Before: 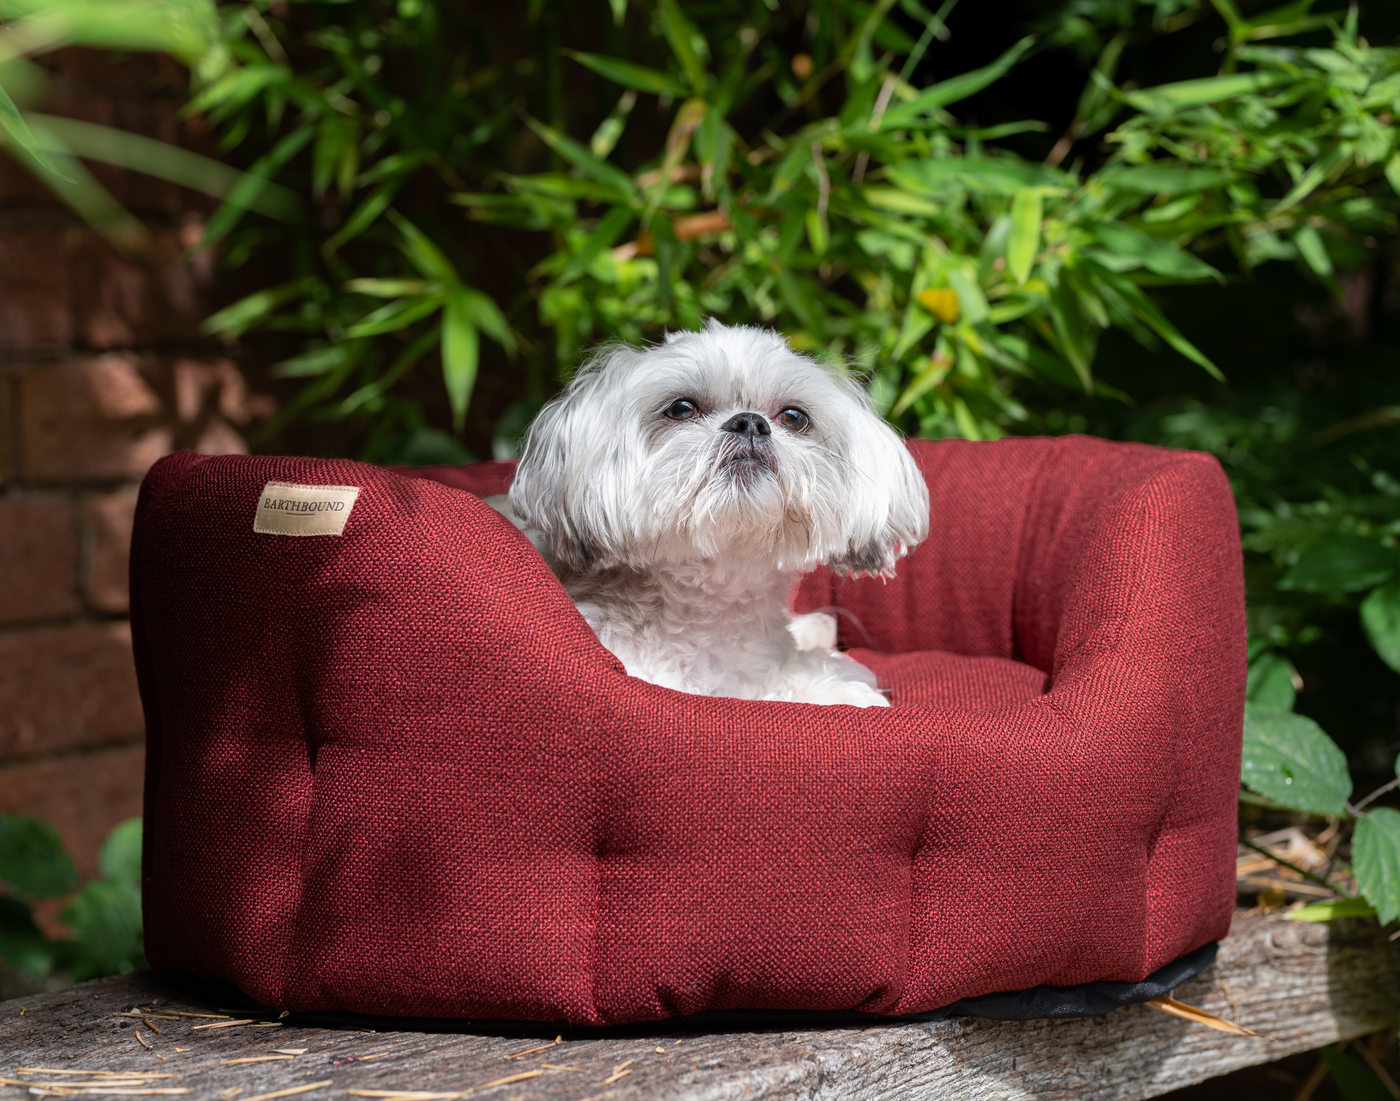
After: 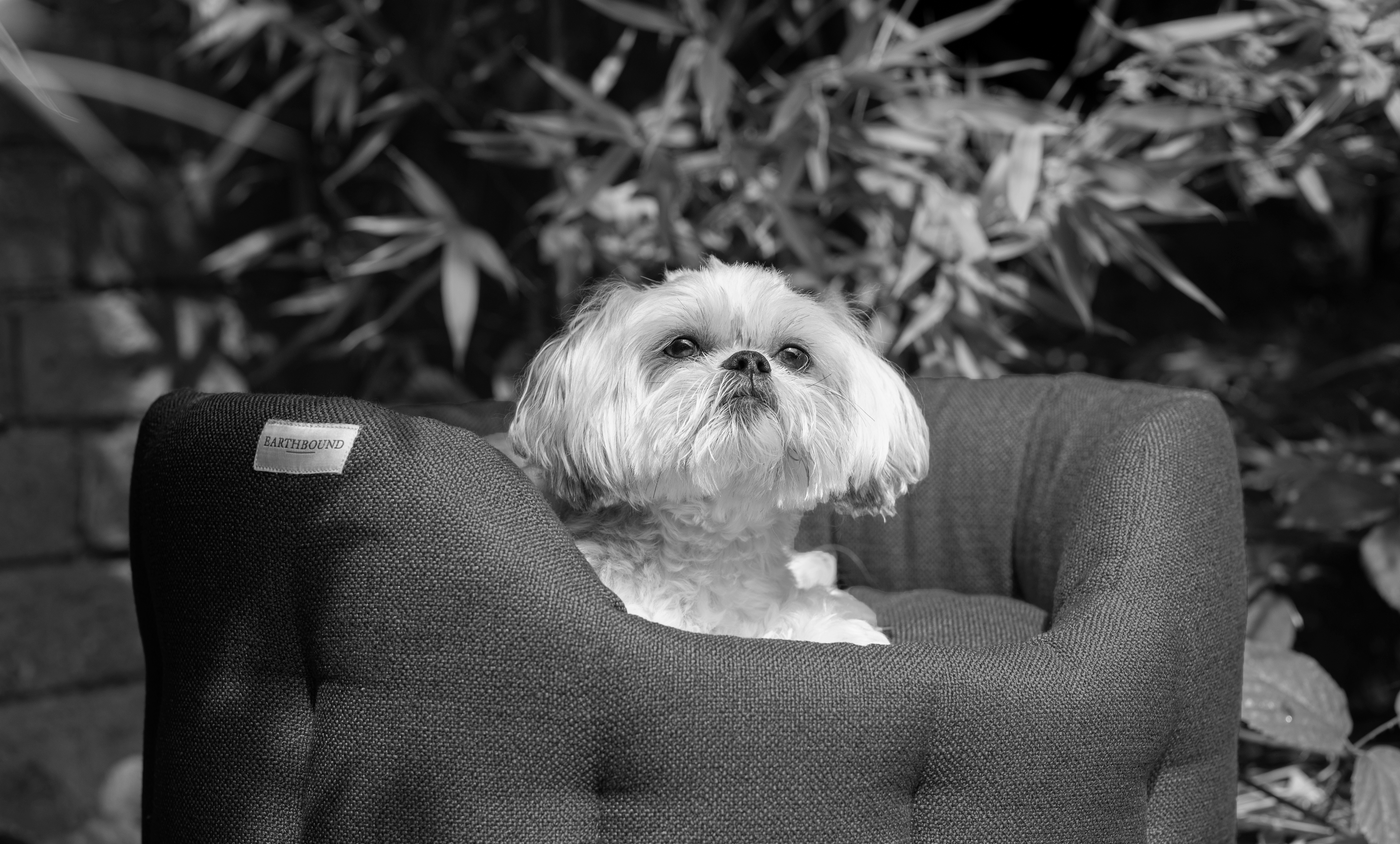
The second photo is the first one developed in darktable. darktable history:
crop: top 5.667%, bottom 17.637%
monochrome: a 32, b 64, size 2.3
